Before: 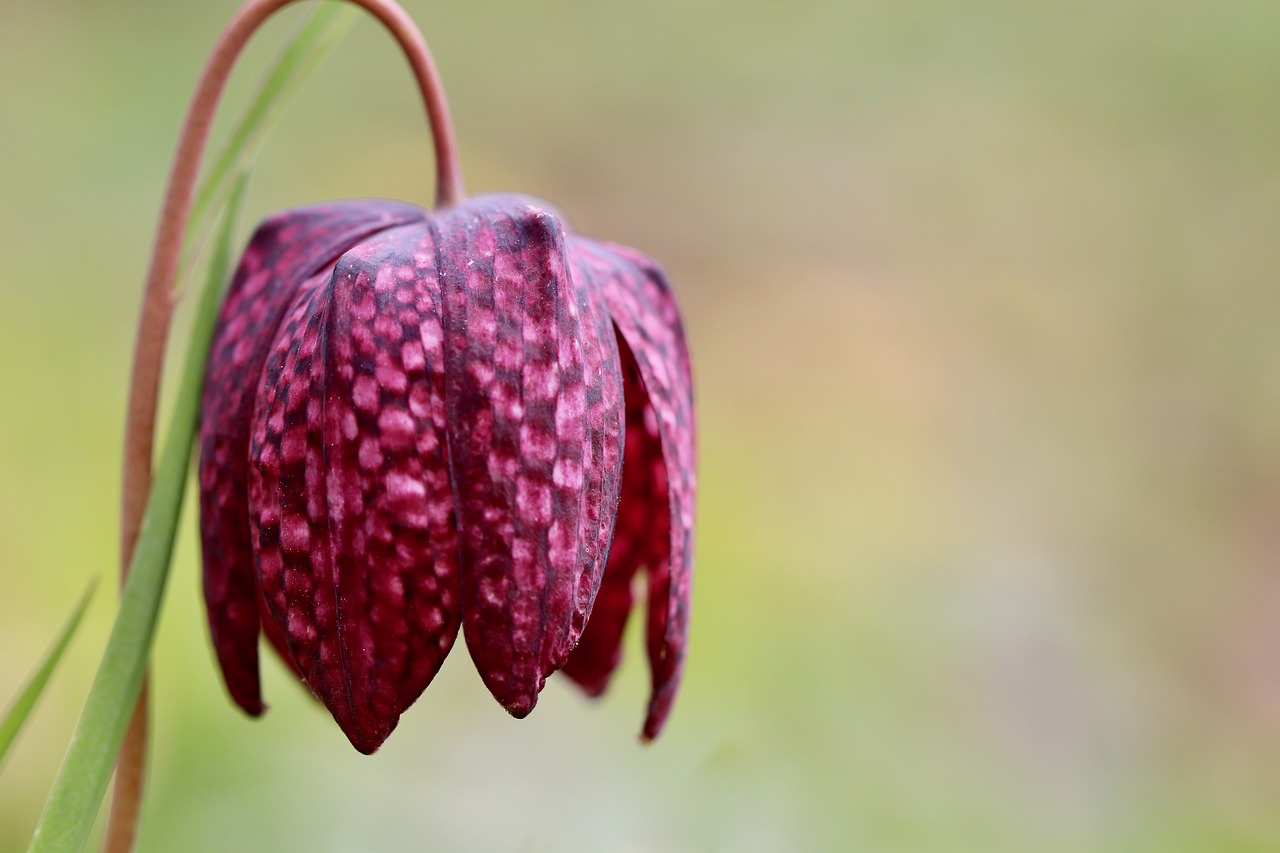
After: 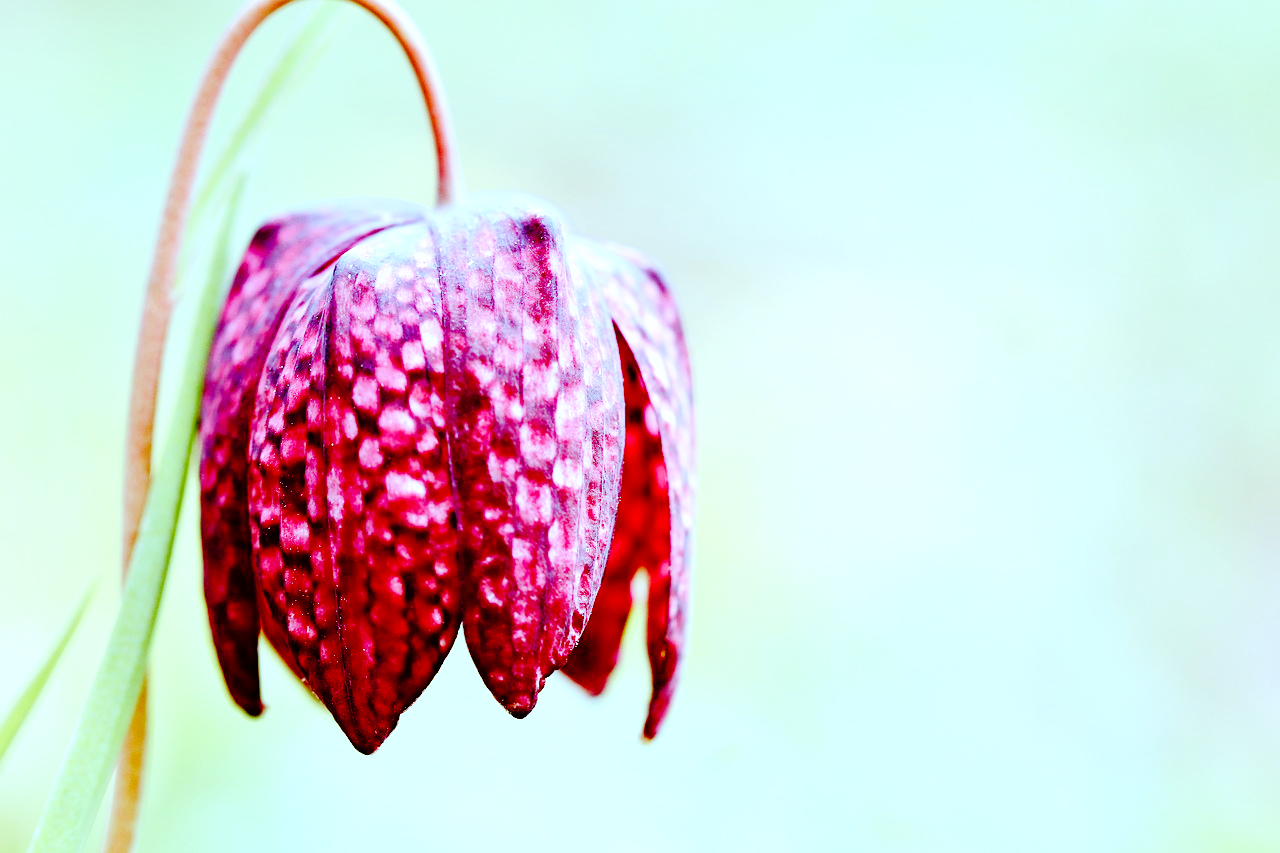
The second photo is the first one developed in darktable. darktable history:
color correction: highlights a* -11.95, highlights b* -14.81
base curve: curves: ch0 [(0, 0) (0.036, 0.01) (0.123, 0.254) (0.258, 0.504) (0.507, 0.748) (1, 1)], preserve colors none
exposure: black level correction 0.001, exposure 1 EV, compensate highlight preservation false
